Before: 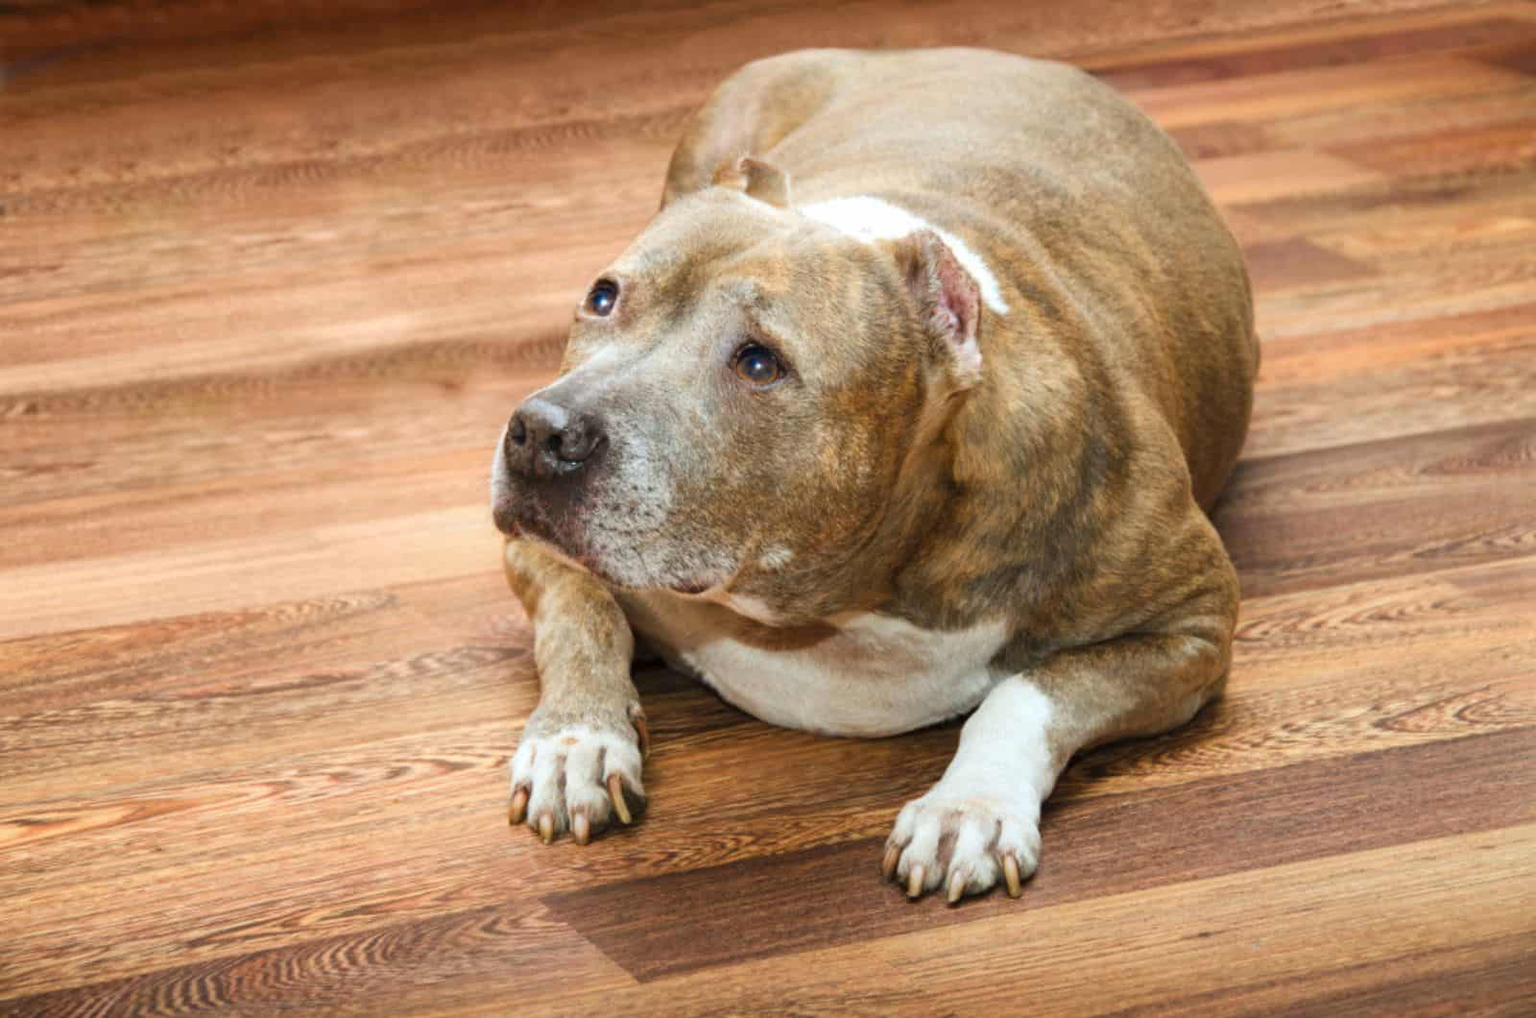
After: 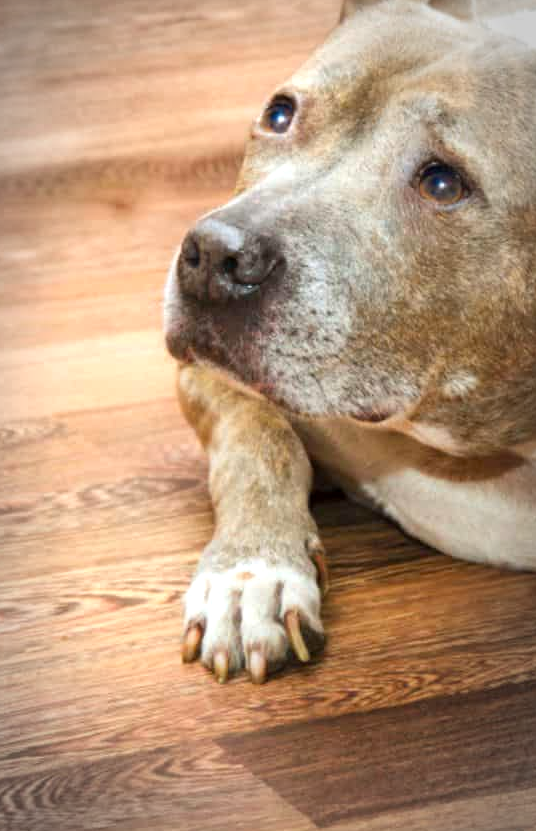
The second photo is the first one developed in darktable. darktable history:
vignetting: automatic ratio true
exposure: black level correction 0.001, exposure 0.3 EV, compensate highlight preservation false
crop and rotate: left 21.77%, top 18.528%, right 44.676%, bottom 2.997%
